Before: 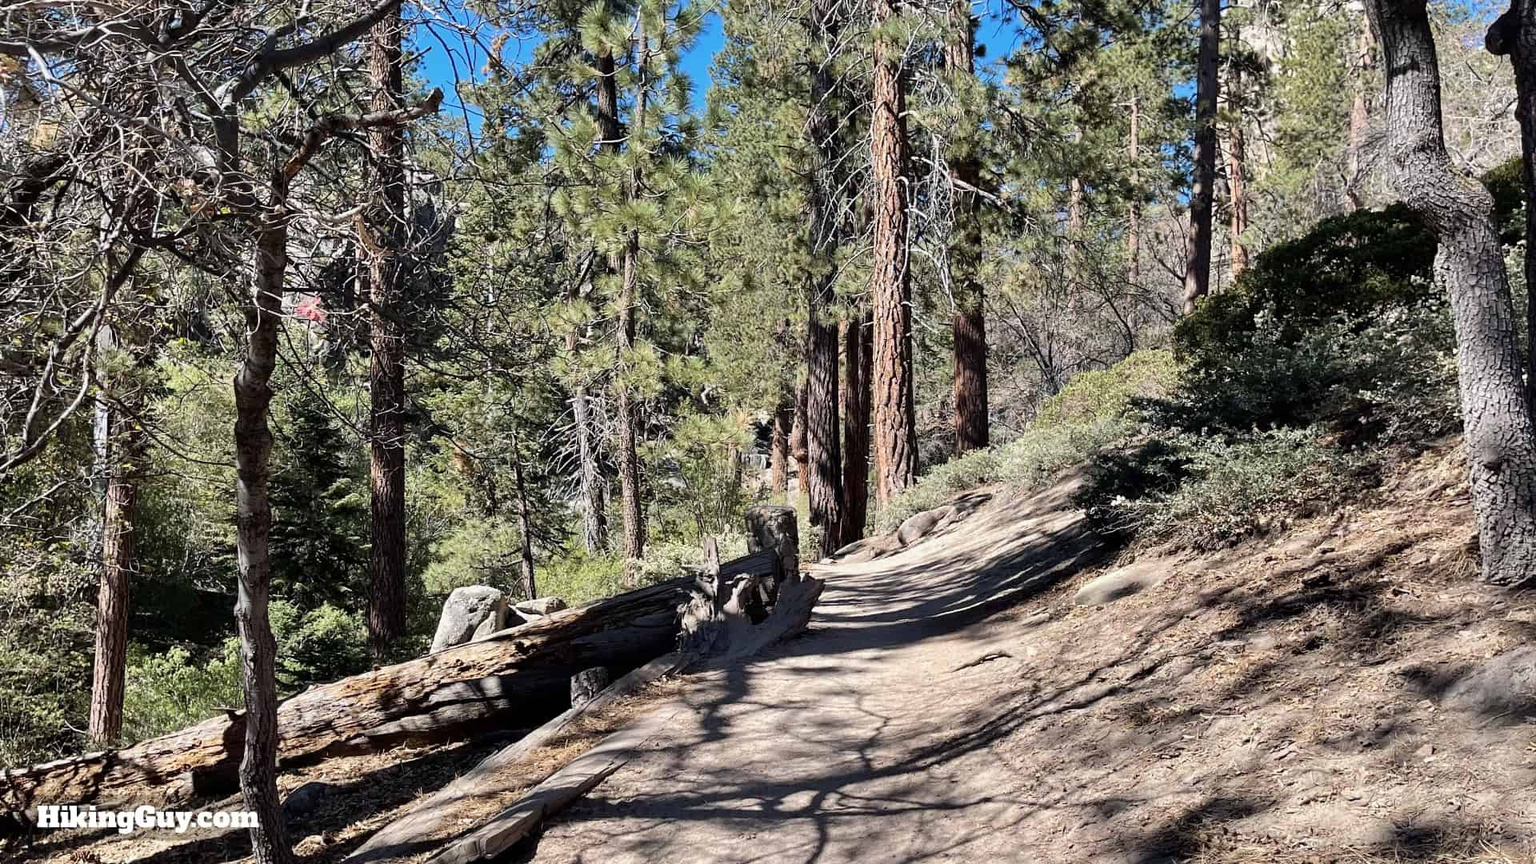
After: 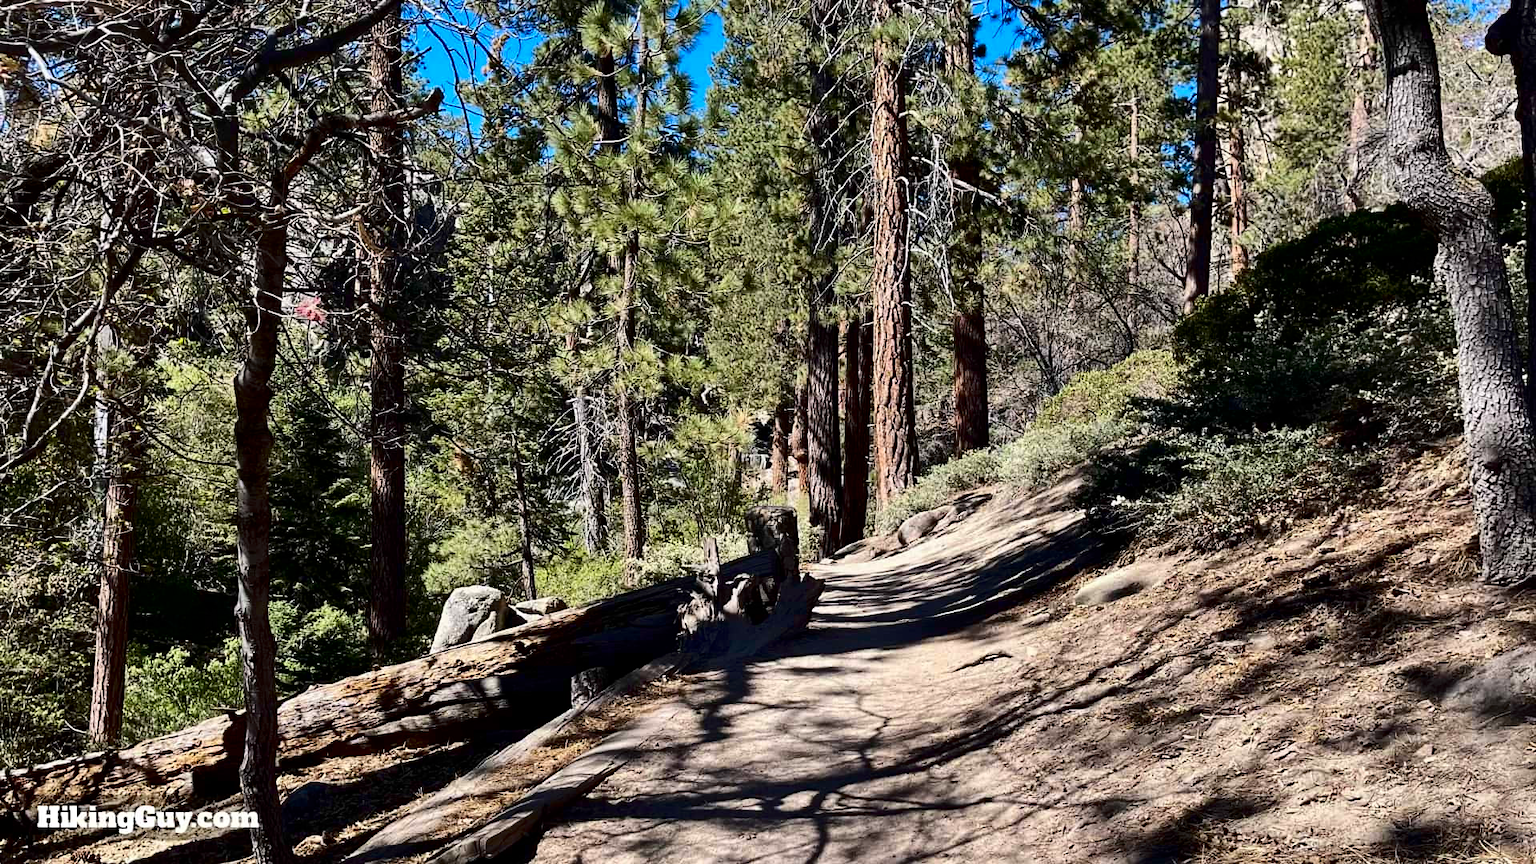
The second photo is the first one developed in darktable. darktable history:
color zones: curves: ch0 [(0.068, 0.464) (0.25, 0.5) (0.48, 0.508) (0.75, 0.536) (0.886, 0.476) (0.967, 0.456)]; ch1 [(0.066, 0.456) (0.25, 0.5) (0.616, 0.508) (0.746, 0.56) (0.934, 0.444)]
contrast brightness saturation: contrast 0.218, brightness -0.185, saturation 0.24
